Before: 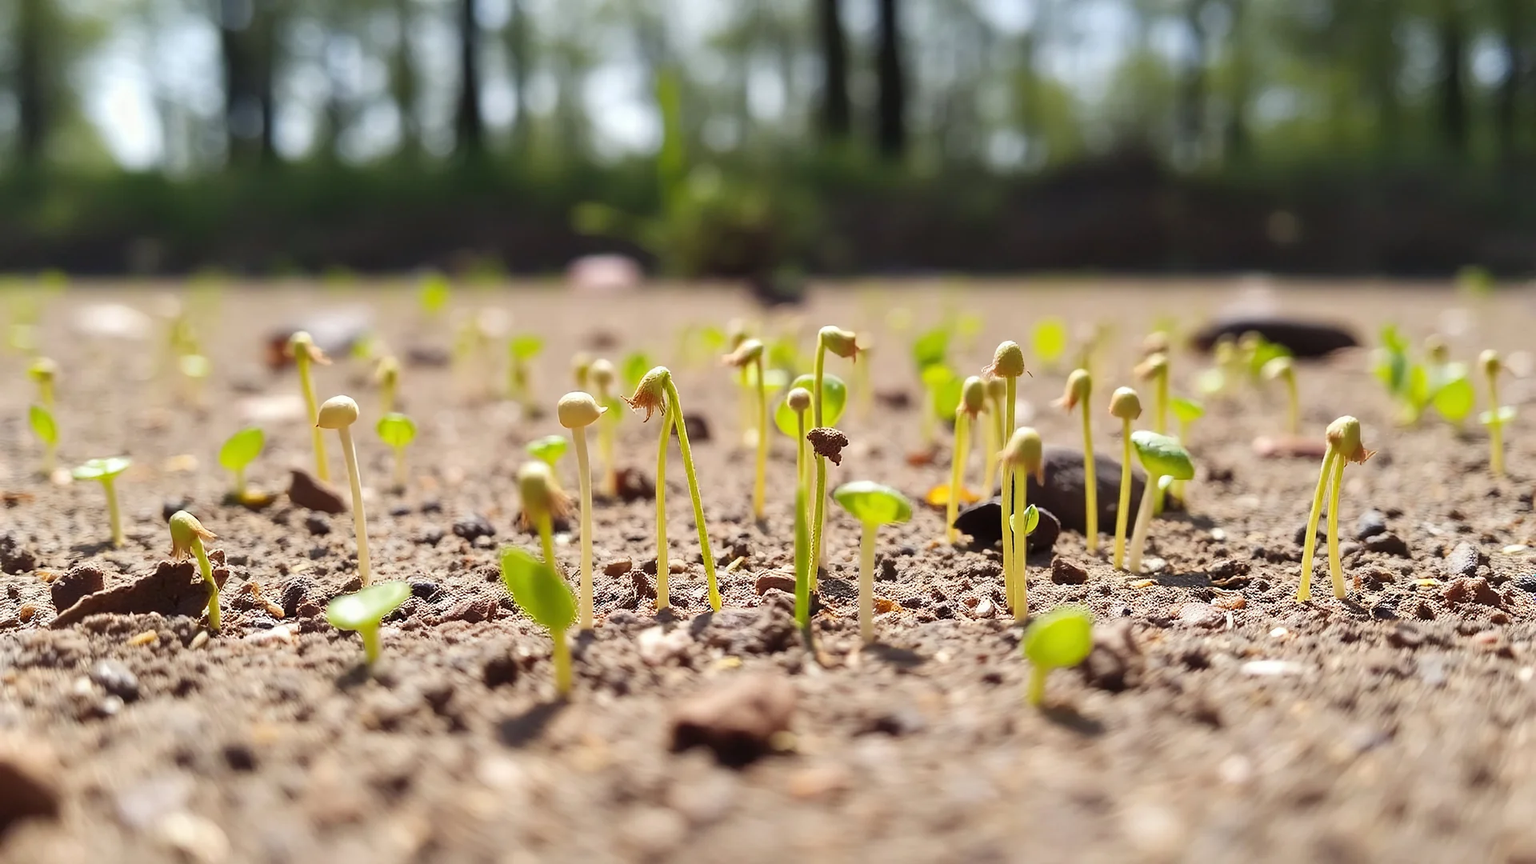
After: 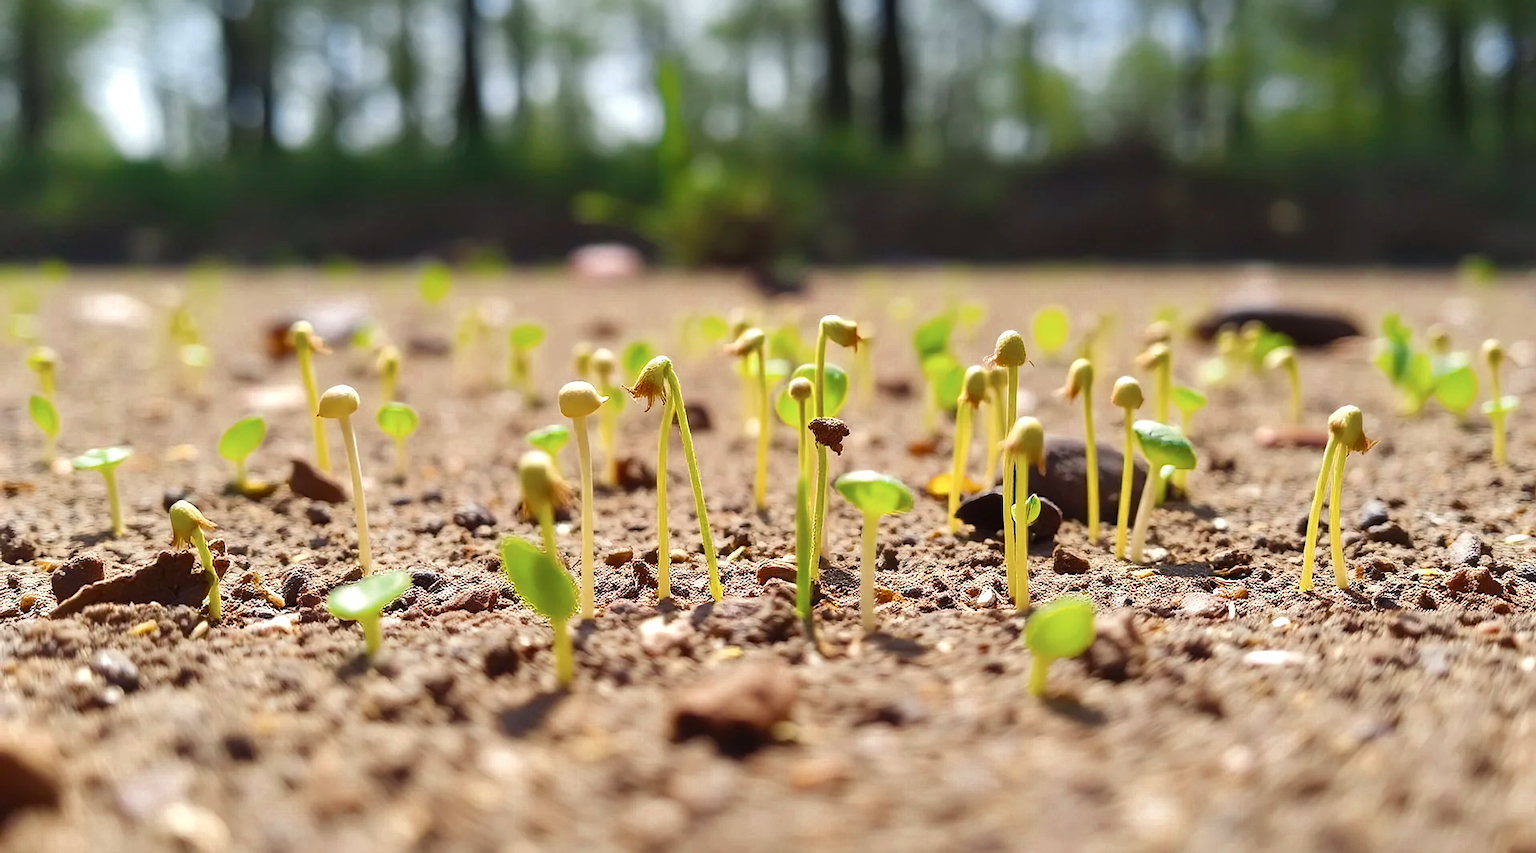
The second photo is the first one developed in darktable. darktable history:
crop: top 1.385%, right 0.119%
levels: levels [0, 0.476, 0.951]
color balance rgb: perceptual saturation grading › global saturation 7.306%, perceptual saturation grading › shadows 3.392%, global vibrance 50.389%
color zones: curves: ch0 [(0, 0.5) (0.125, 0.4) (0.25, 0.5) (0.375, 0.4) (0.5, 0.4) (0.625, 0.35) (0.75, 0.35) (0.875, 0.5)]; ch1 [(0, 0.35) (0.125, 0.45) (0.25, 0.35) (0.375, 0.35) (0.5, 0.35) (0.625, 0.35) (0.75, 0.45) (0.875, 0.35)]; ch2 [(0, 0.6) (0.125, 0.5) (0.25, 0.5) (0.375, 0.6) (0.5, 0.6) (0.625, 0.5) (0.75, 0.5) (0.875, 0.5)]
